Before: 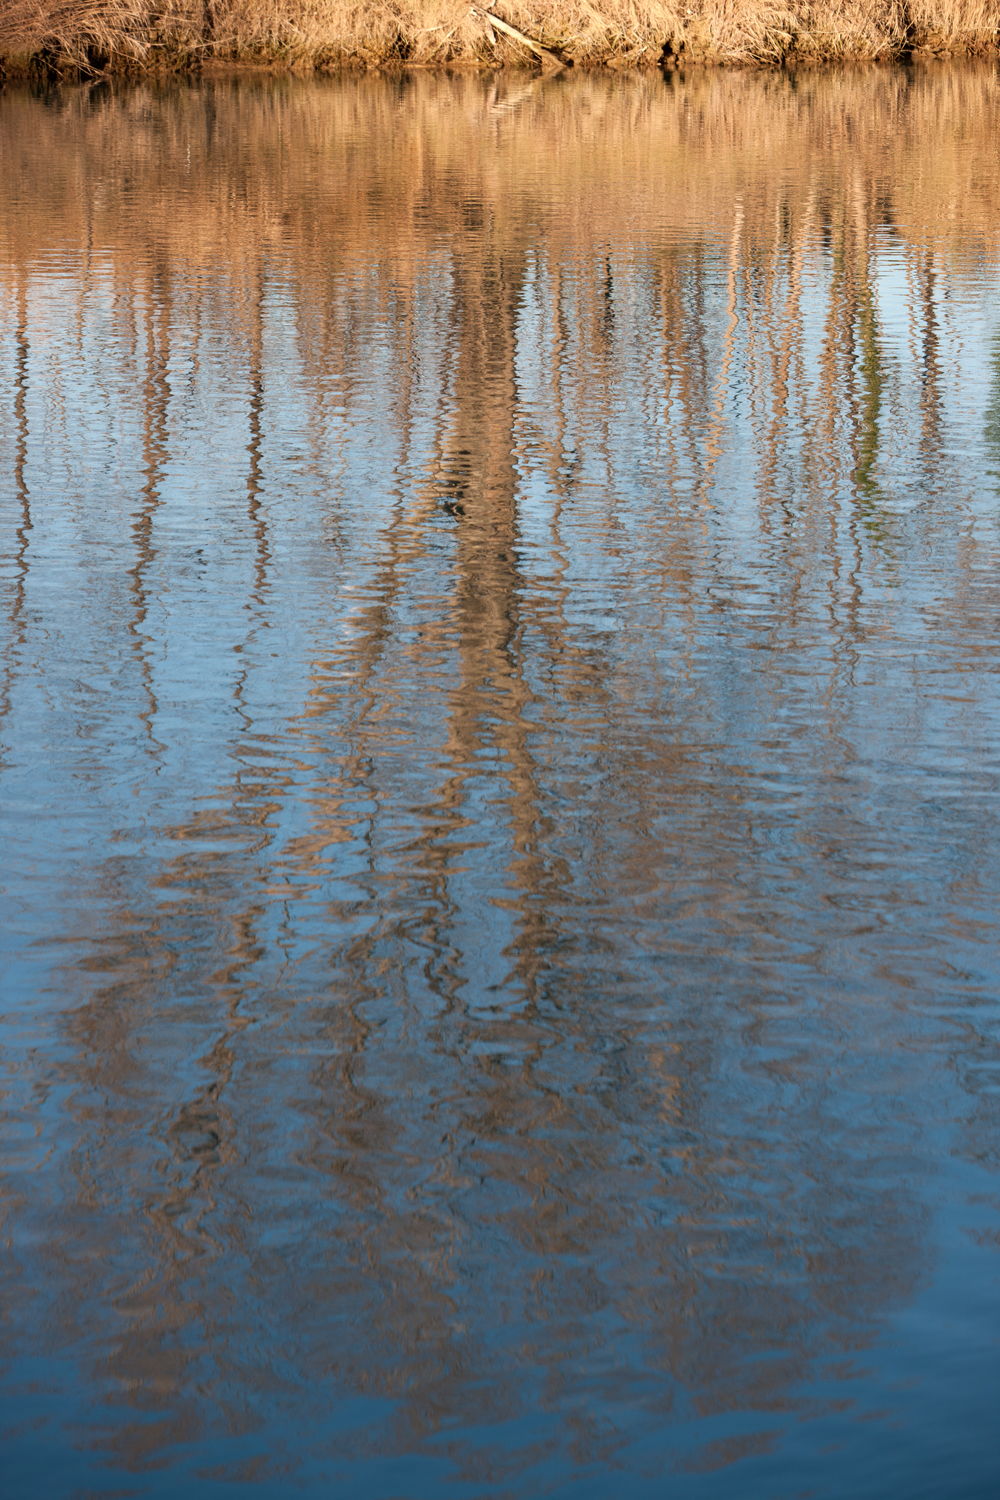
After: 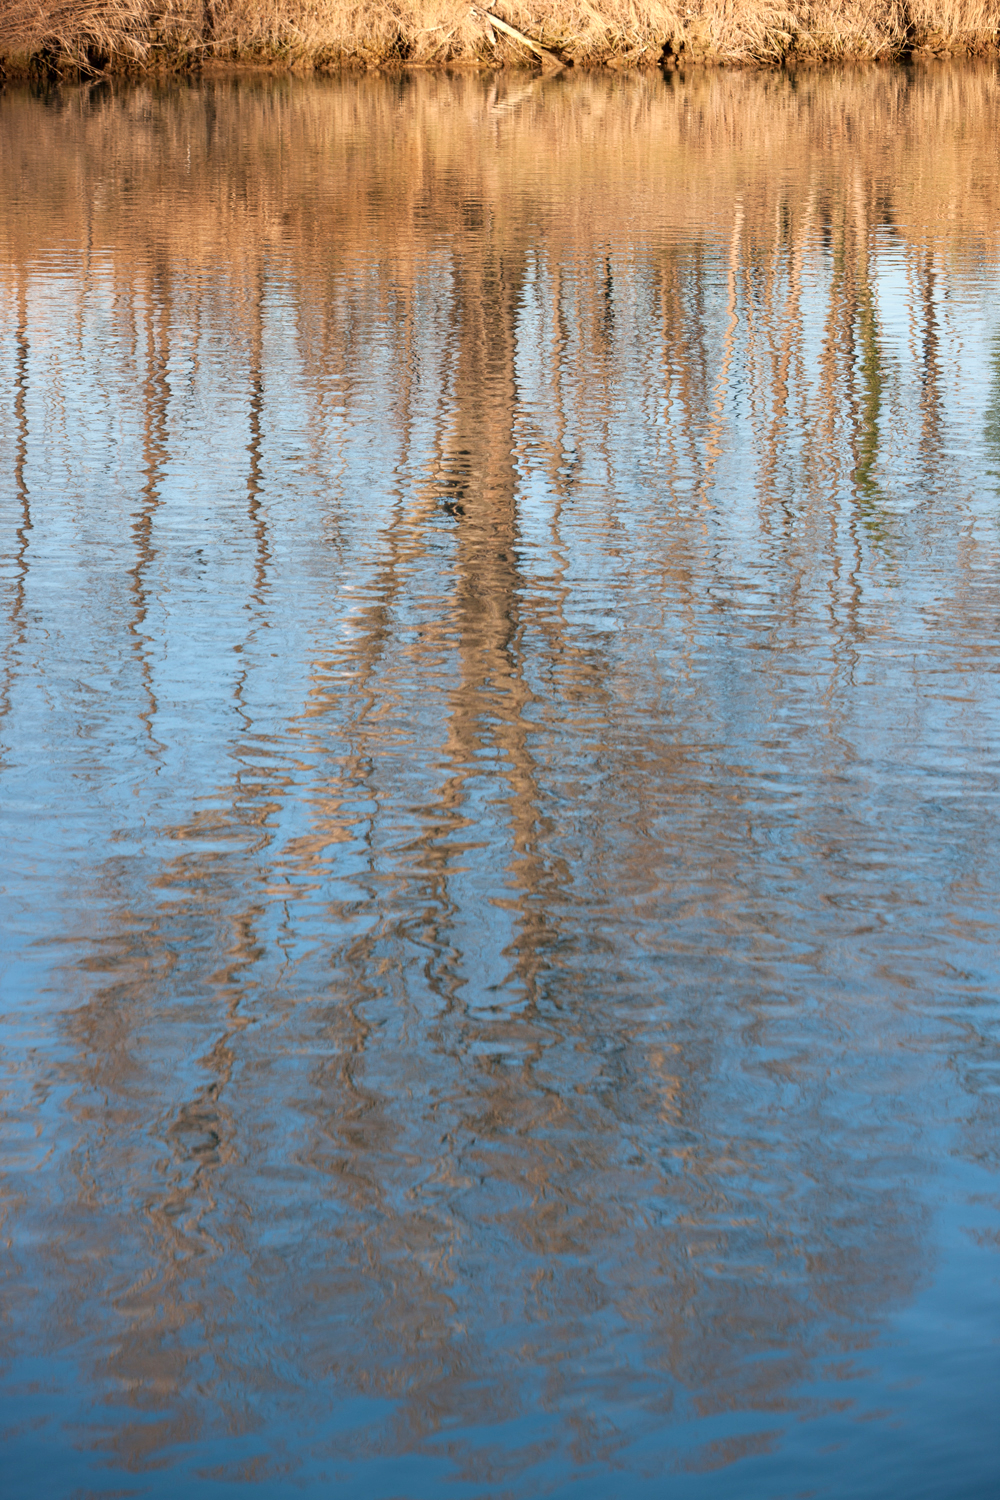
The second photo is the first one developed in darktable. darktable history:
exposure: exposure 0.74 EV, compensate highlight preservation false
graduated density: on, module defaults
